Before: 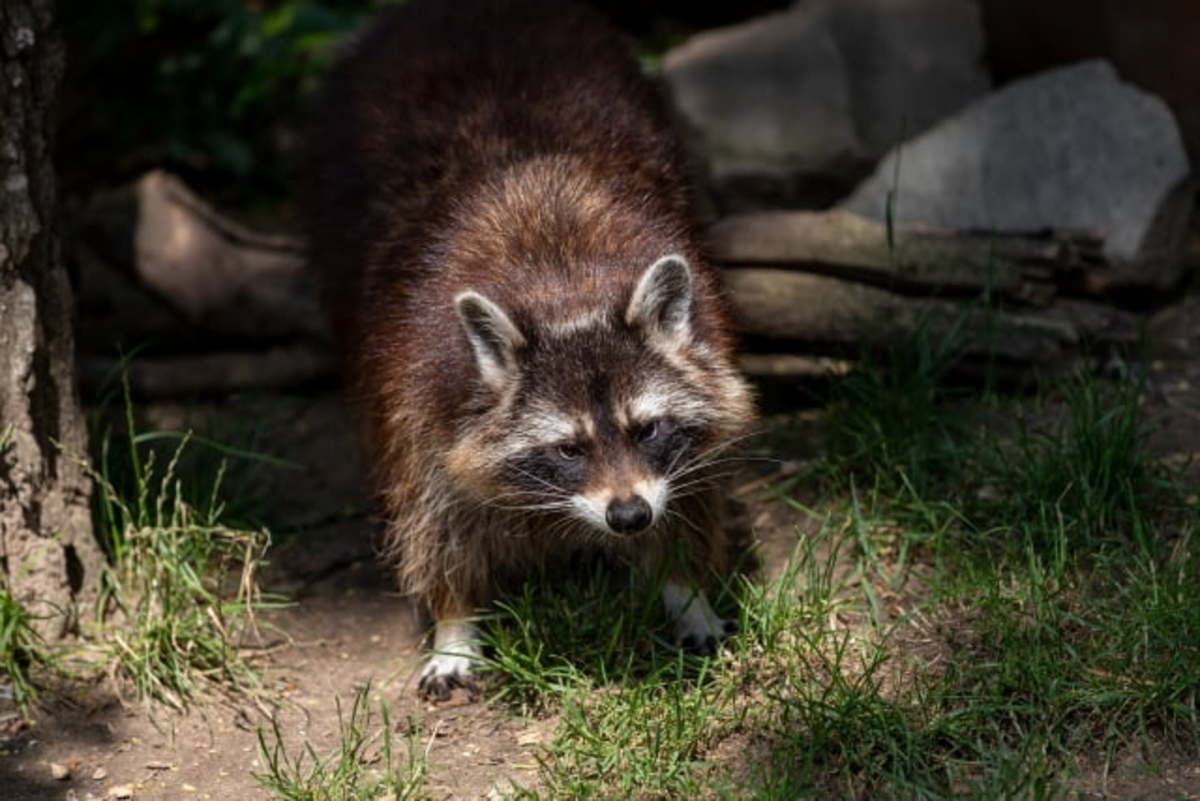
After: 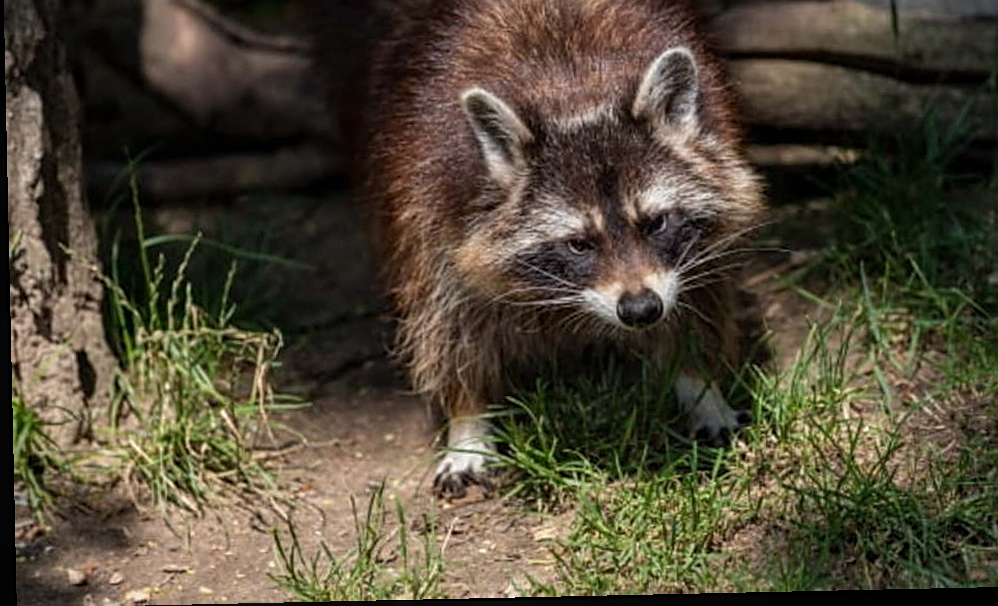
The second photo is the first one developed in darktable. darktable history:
local contrast: detail 110%
rotate and perspective: rotation -1.24°, automatic cropping off
shadows and highlights: shadows 20.55, highlights -20.99, soften with gaussian
crop: top 26.531%, right 17.959%
sharpen: on, module defaults
